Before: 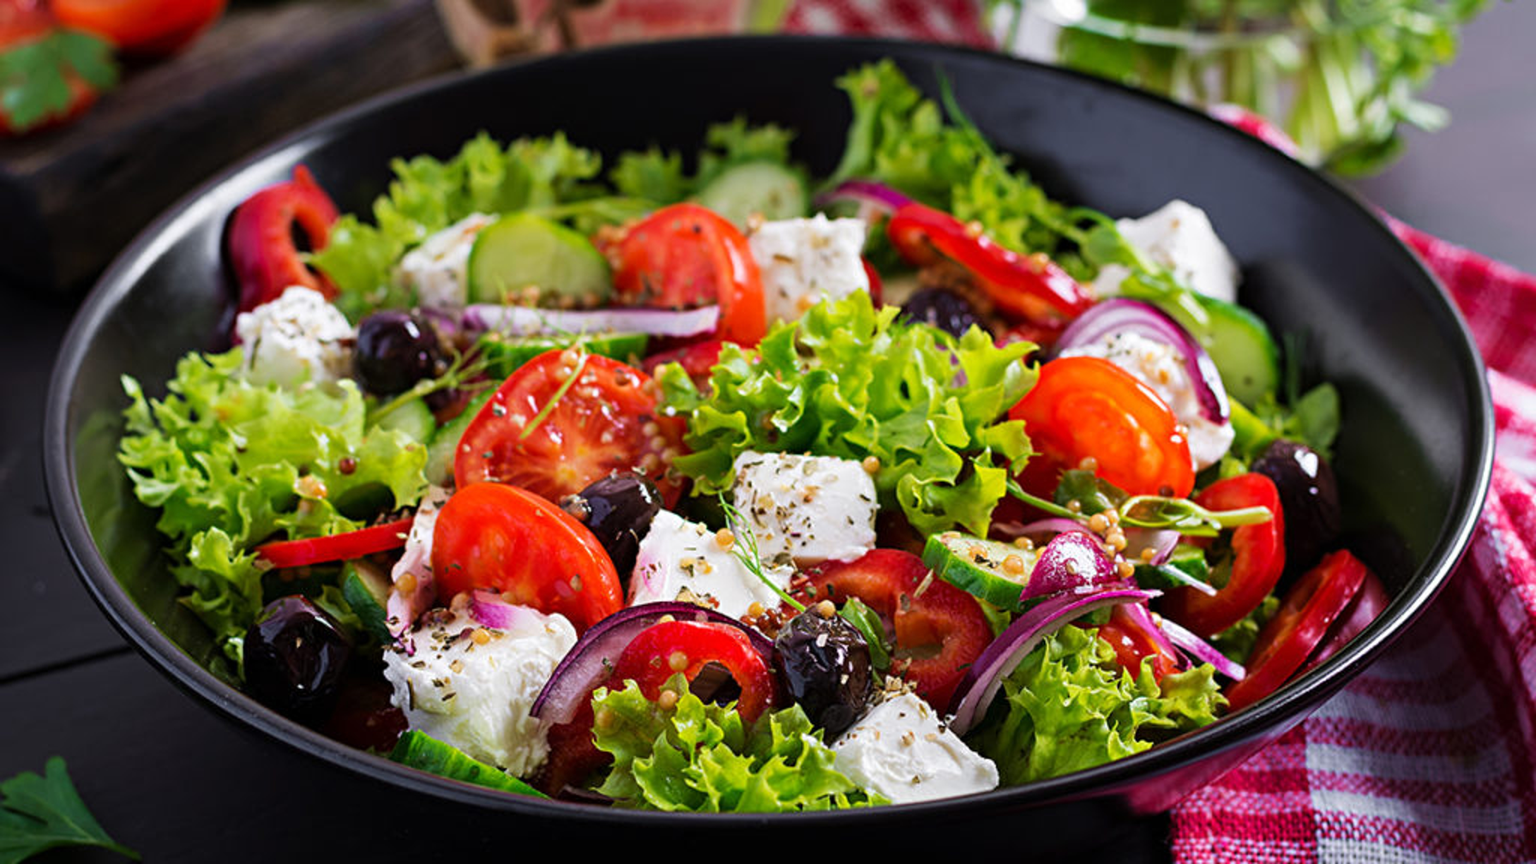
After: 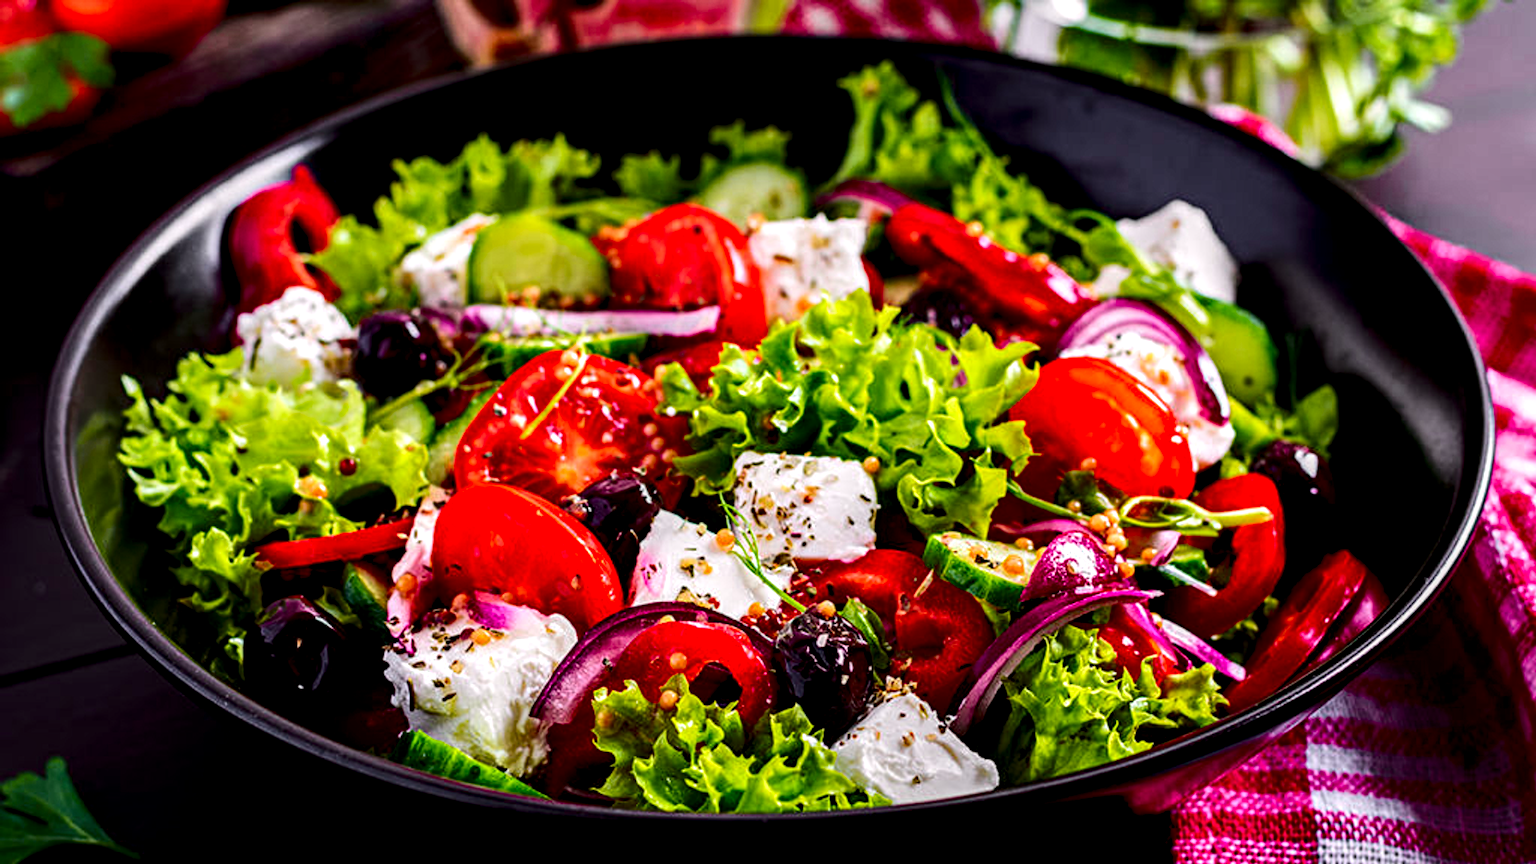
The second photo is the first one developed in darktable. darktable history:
local contrast: highlights 20%, shadows 71%, detail 170%
tone curve: curves: ch0 [(0, 0) (0.106, 0.026) (0.275, 0.155) (0.392, 0.314) (0.513, 0.481) (0.657, 0.667) (1, 1)]; ch1 [(0, 0) (0.5, 0.511) (0.536, 0.579) (0.587, 0.69) (1, 1)]; ch2 [(0, 0) (0.5, 0.5) (0.55, 0.552) (0.625, 0.699) (1, 1)], color space Lab, independent channels, preserve colors none
